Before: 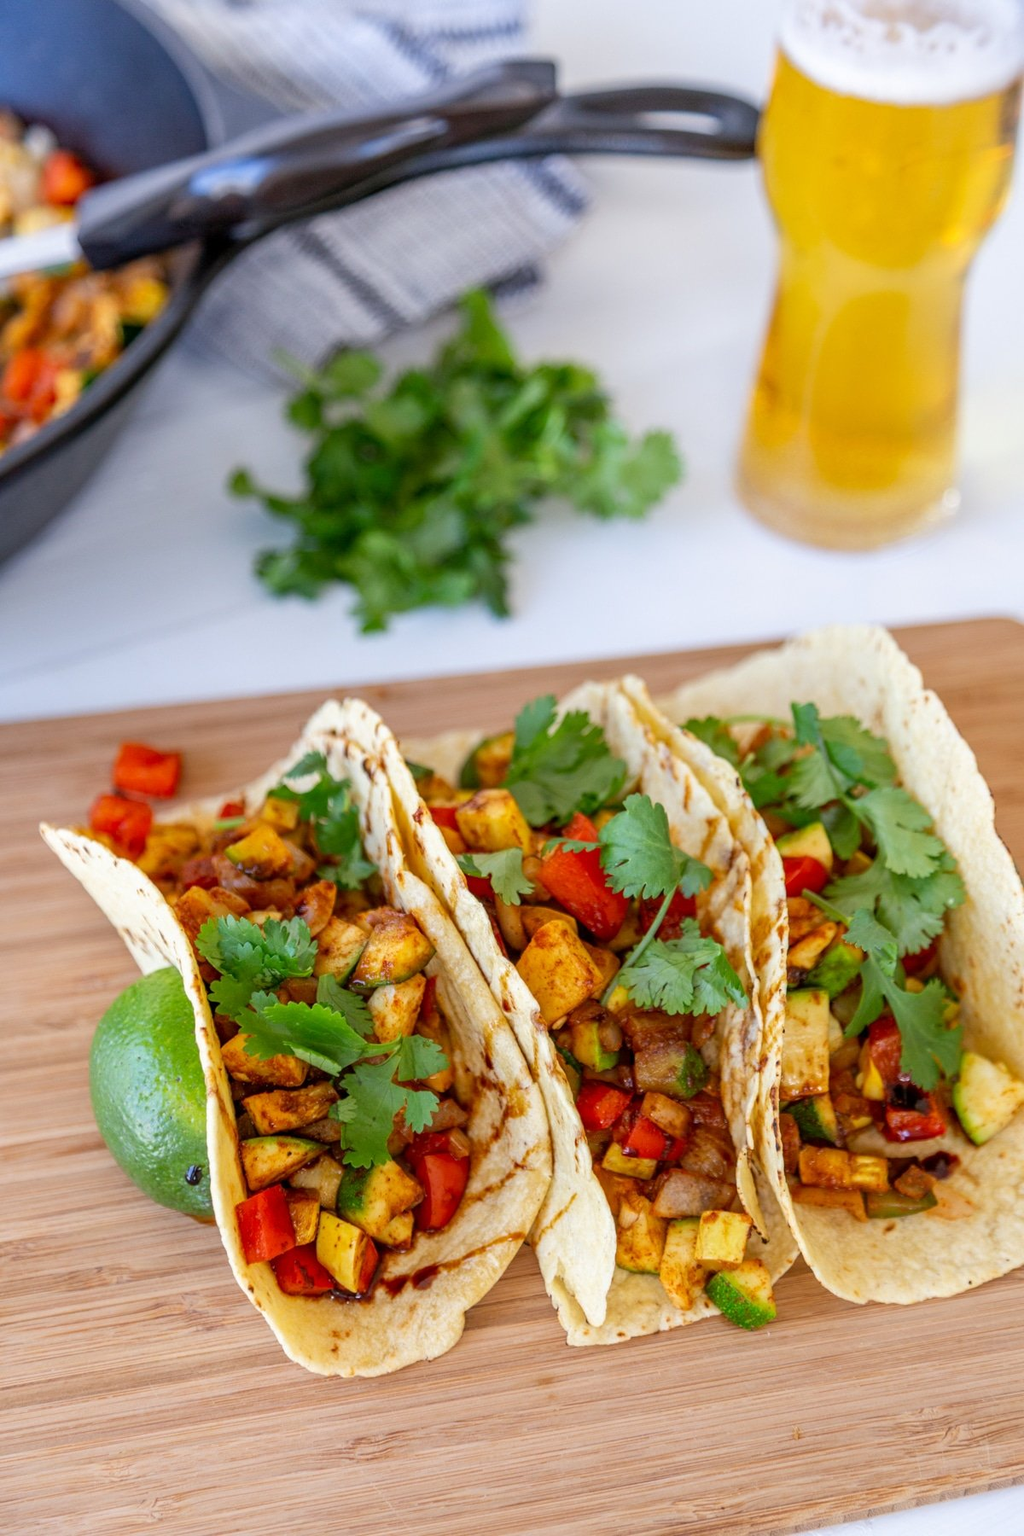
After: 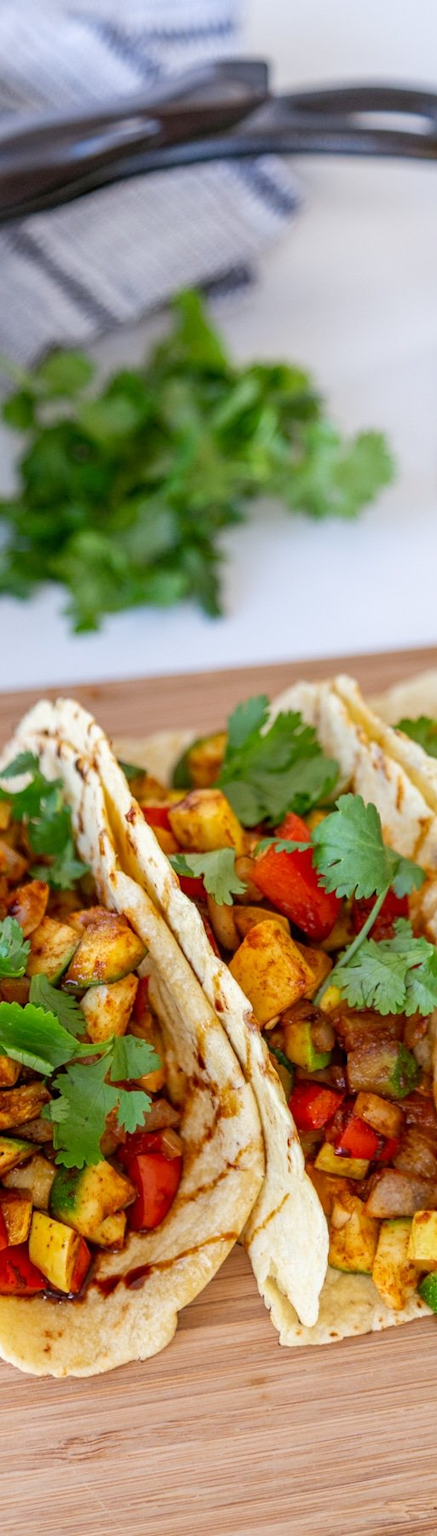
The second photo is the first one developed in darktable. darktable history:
crop: left 28.157%, right 29.064%
